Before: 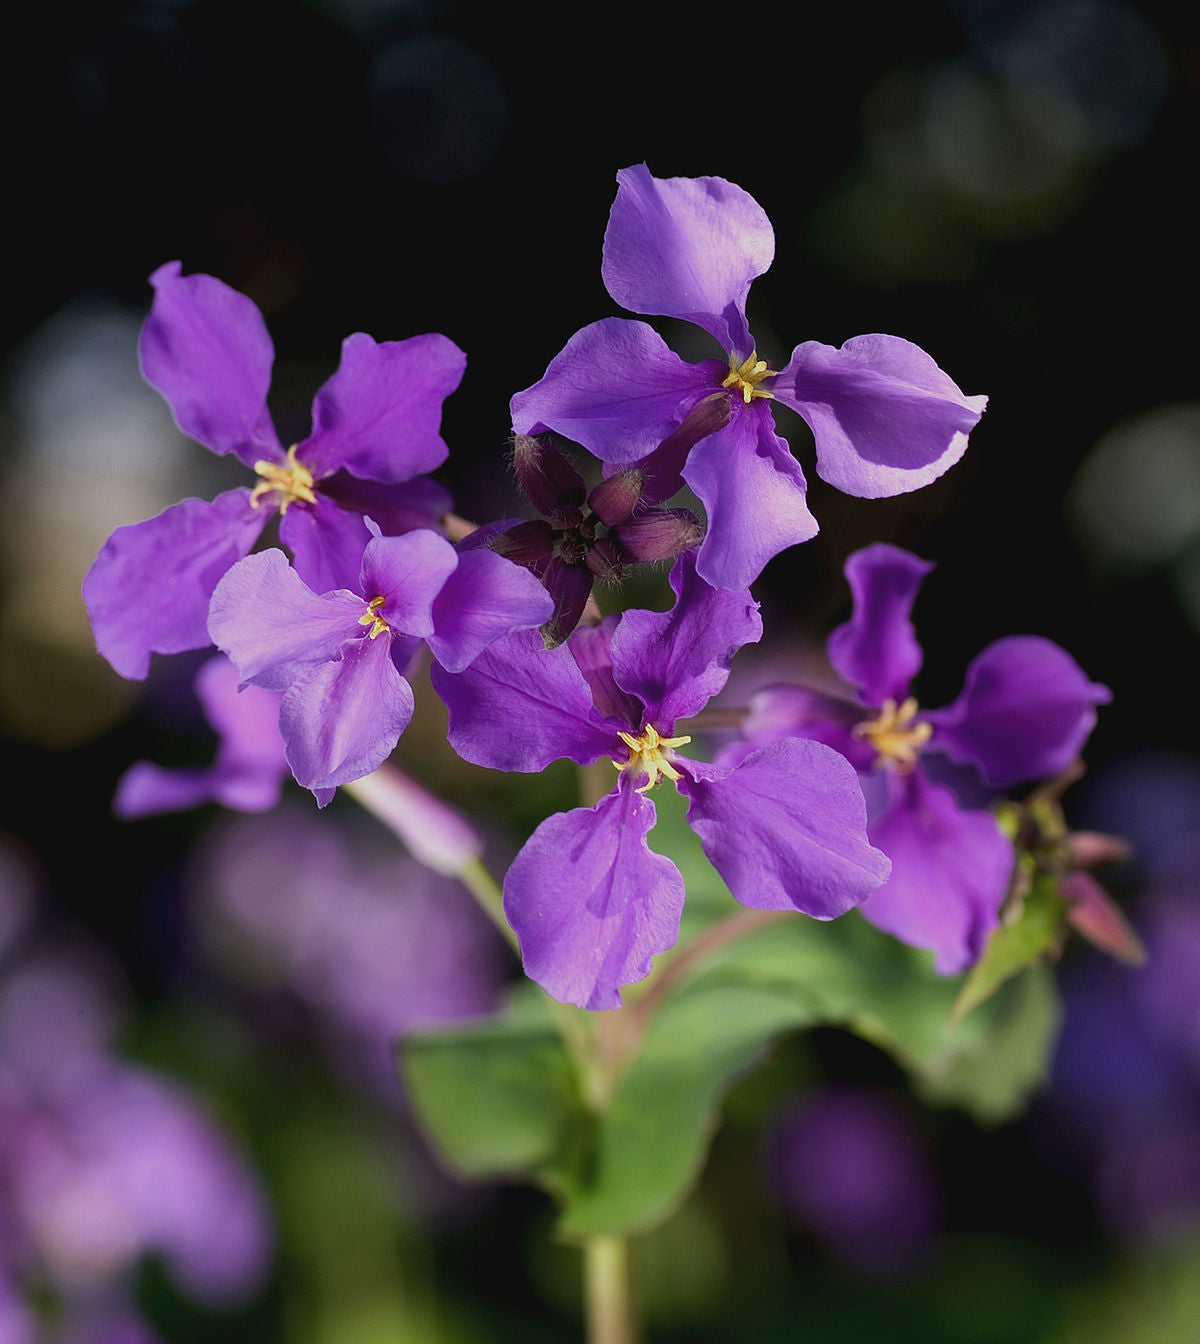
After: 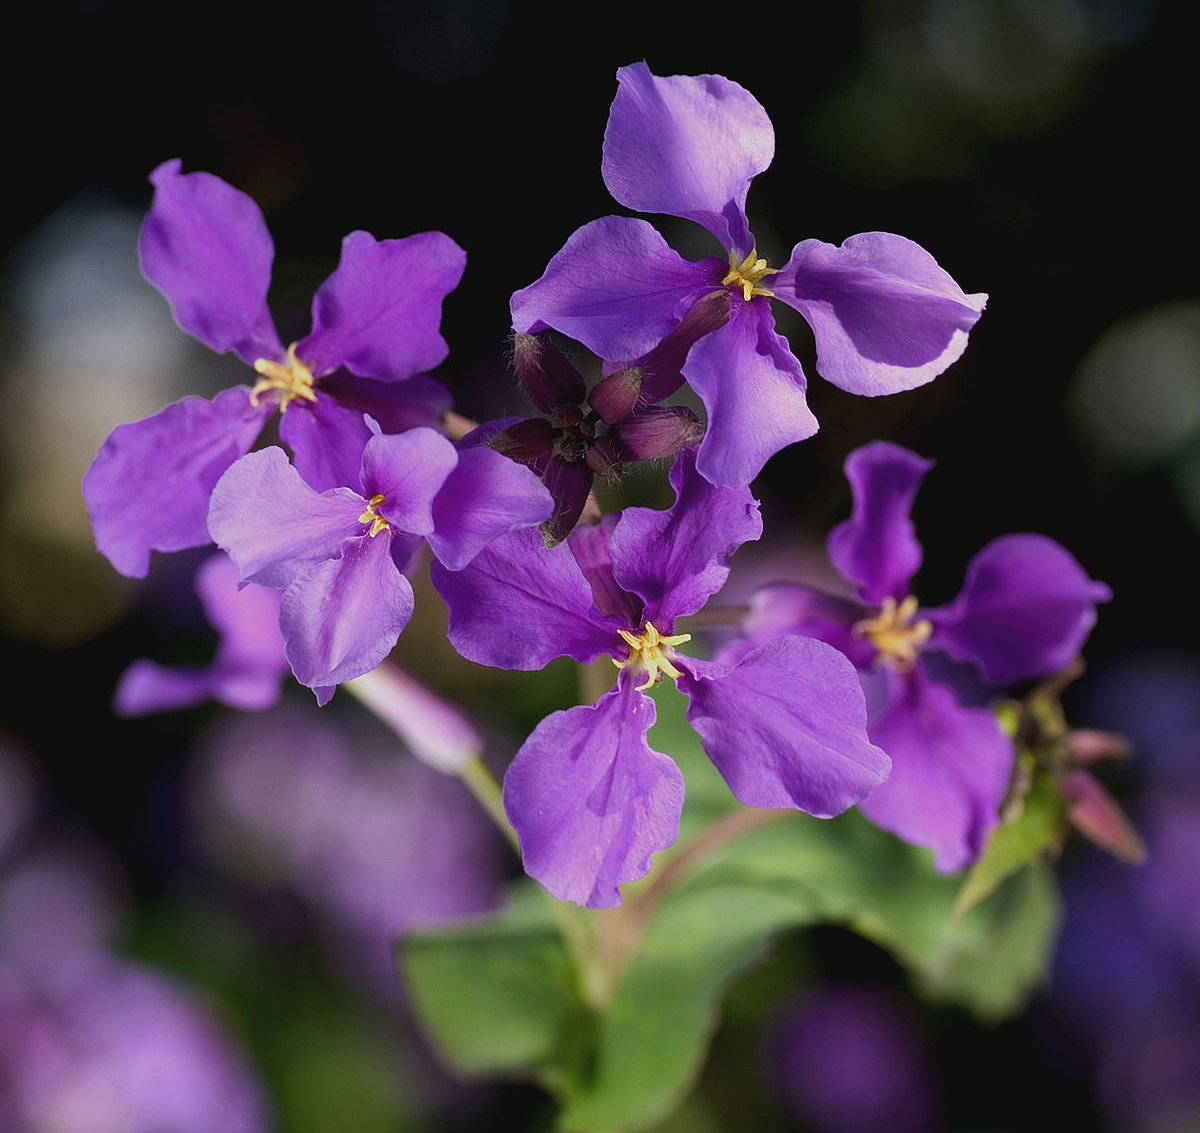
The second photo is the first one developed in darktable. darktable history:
crop: top 7.623%, bottom 8.054%
